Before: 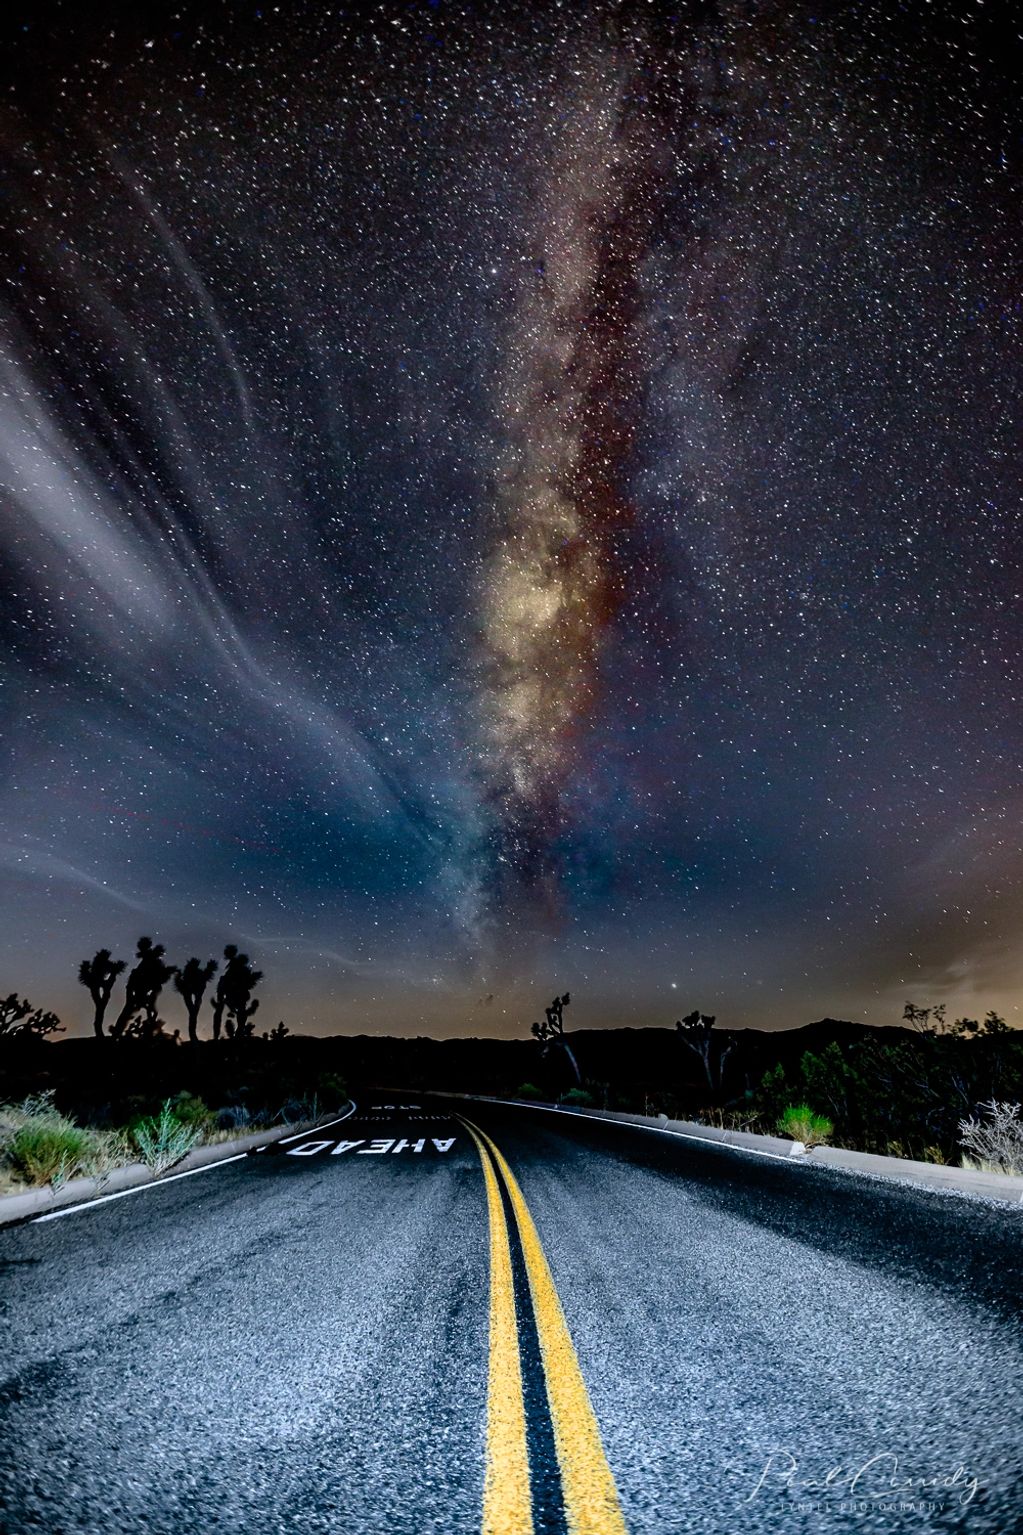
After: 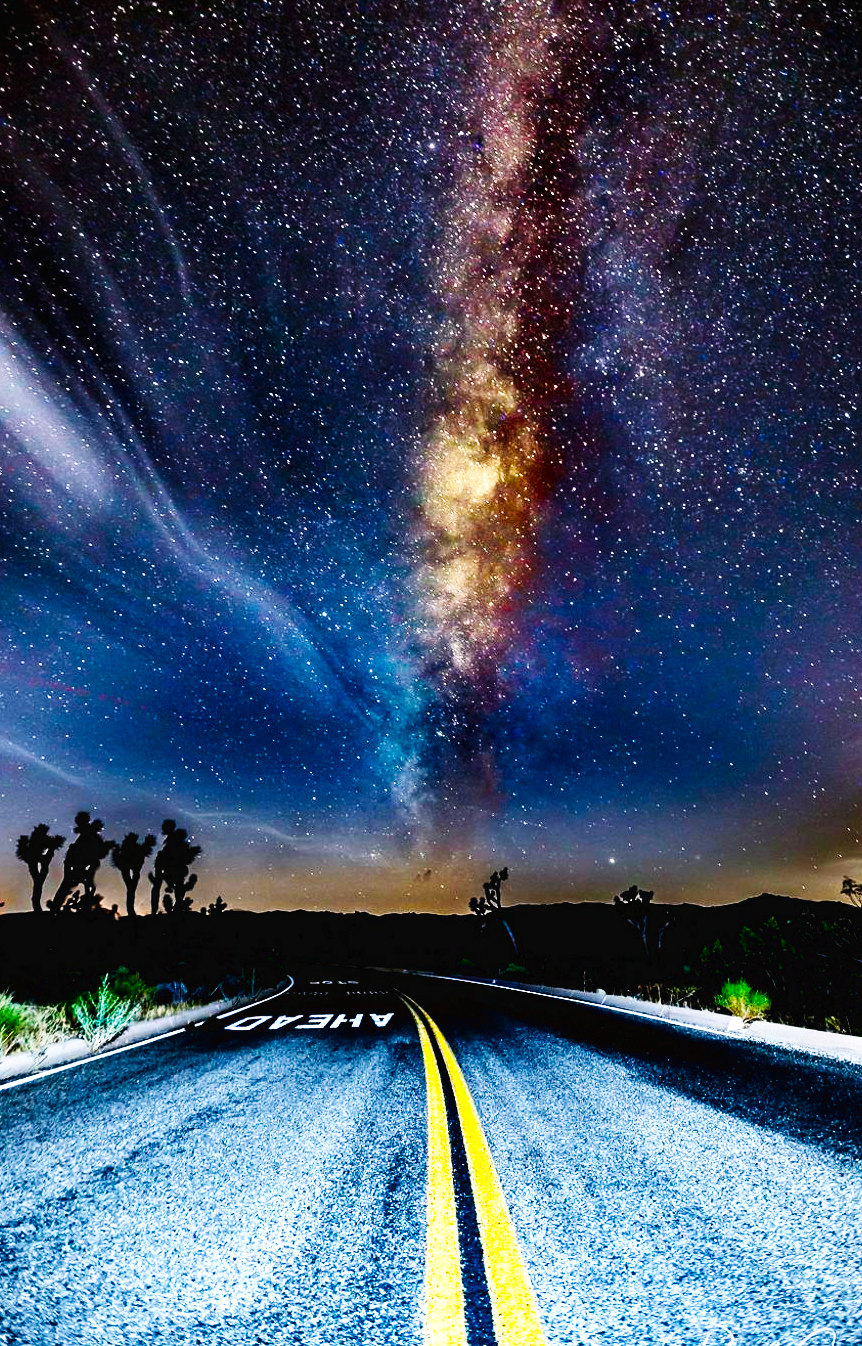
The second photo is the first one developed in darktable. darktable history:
contrast brightness saturation: contrast 0.081, saturation 0.2
crop: left 6.128%, top 8.184%, right 9.544%, bottom 4.091%
color balance rgb: highlights gain › chroma 1.075%, highlights gain › hue 53.17°, linear chroma grading › global chroma -15.517%, perceptual saturation grading › global saturation 25.196%, perceptual brilliance grading › global brilliance 15.02%, perceptual brilliance grading › shadows -35.507%, global vibrance 34.317%
base curve: curves: ch0 [(0, 0.003) (0.001, 0.002) (0.006, 0.004) (0.02, 0.022) (0.048, 0.086) (0.094, 0.234) (0.162, 0.431) (0.258, 0.629) (0.385, 0.8) (0.548, 0.918) (0.751, 0.988) (1, 1)], preserve colors none
